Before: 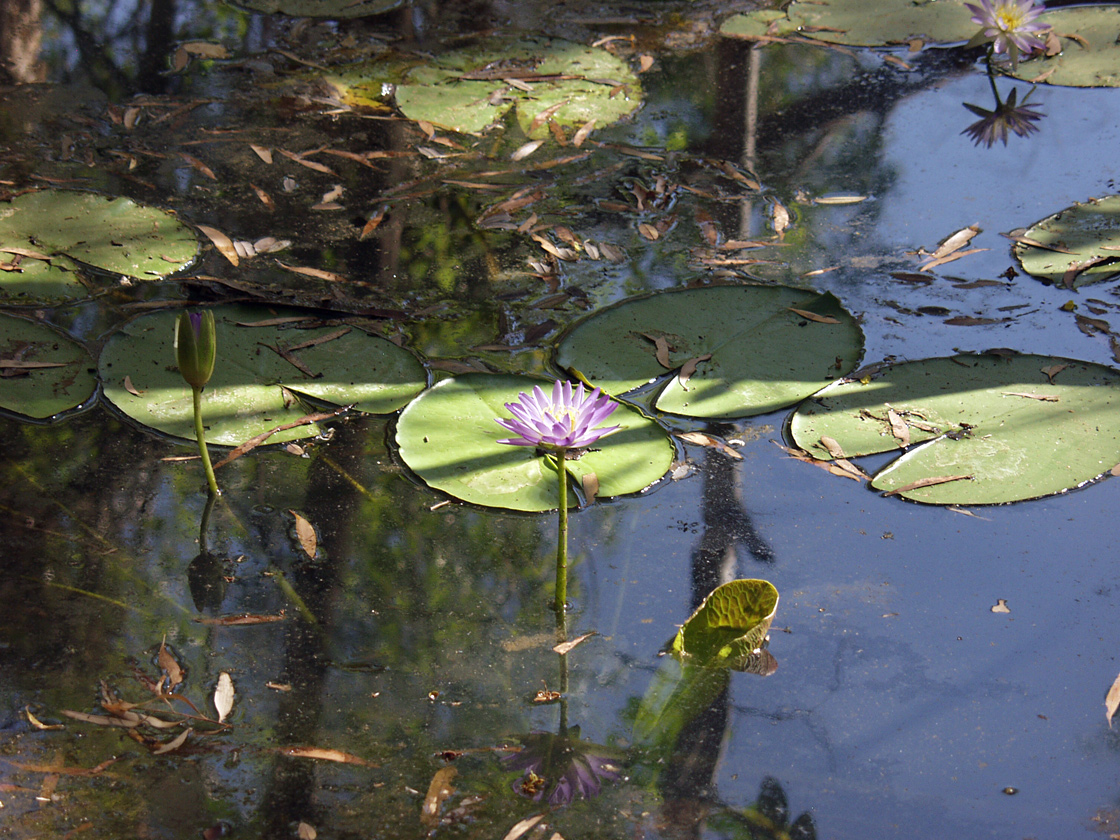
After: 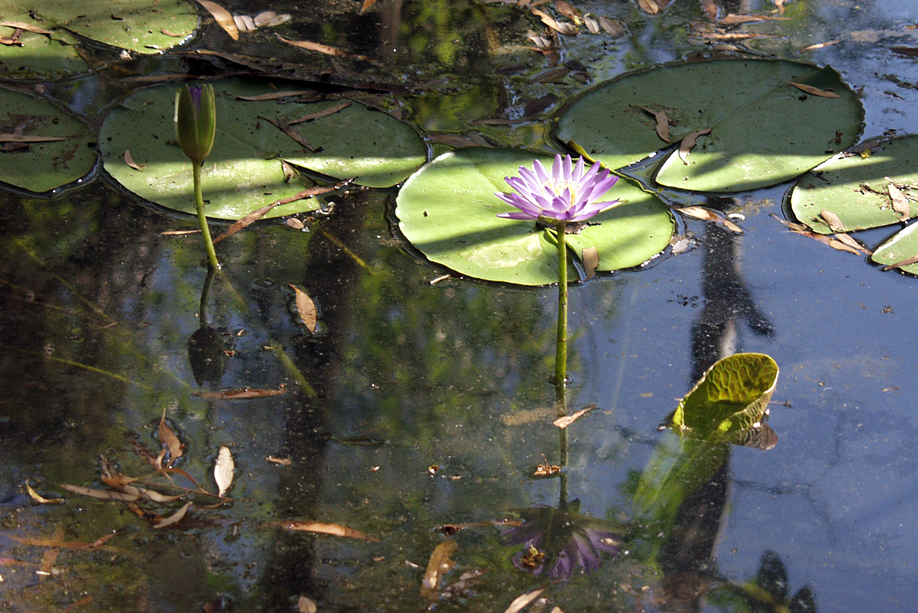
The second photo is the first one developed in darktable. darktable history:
crop: top 27.008%, right 18.02%
levels: levels [0.016, 0.484, 0.953]
